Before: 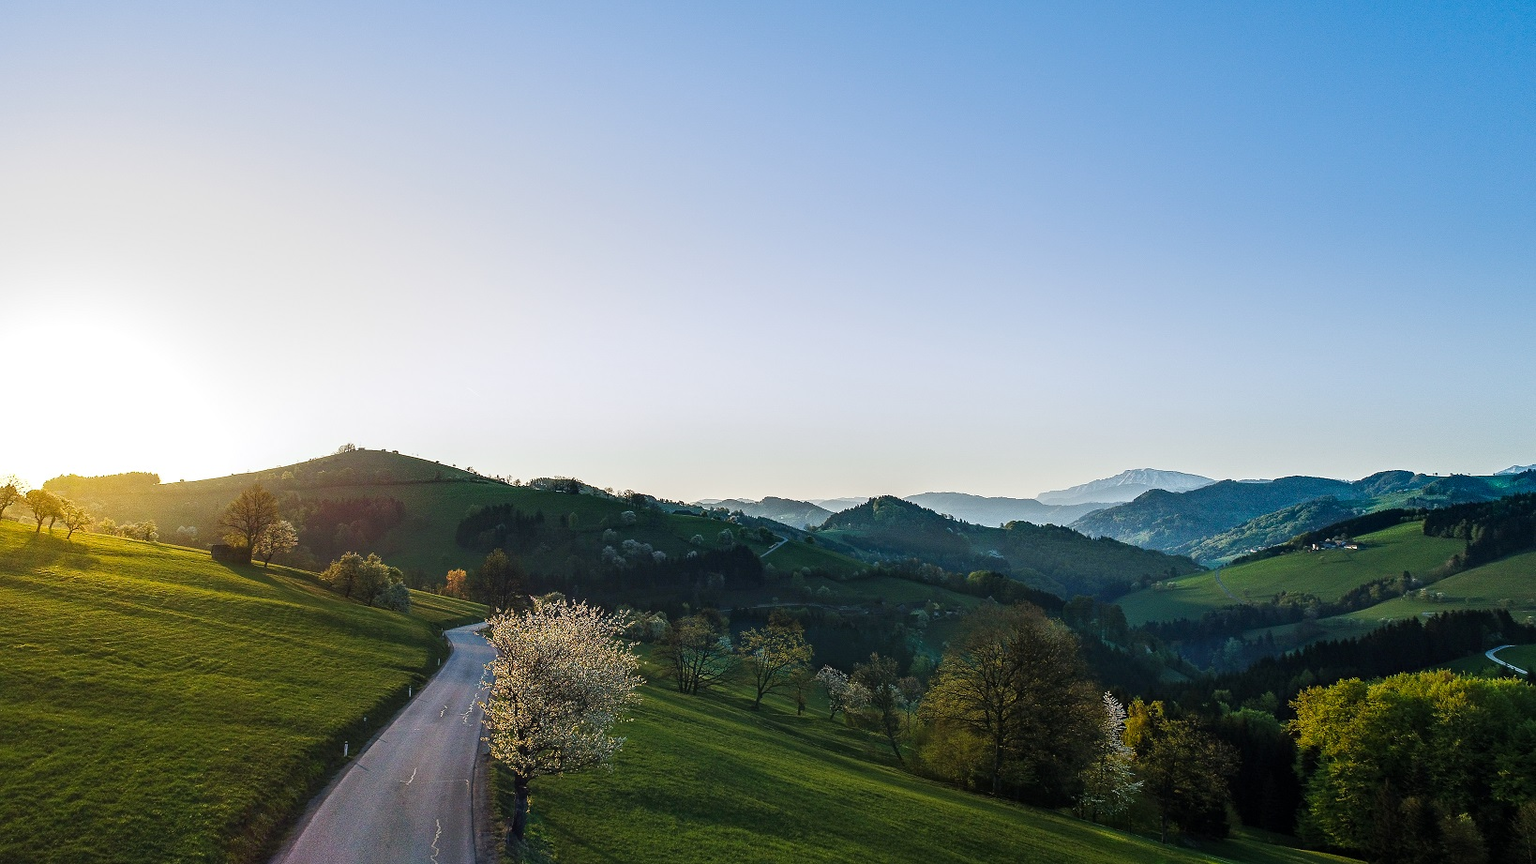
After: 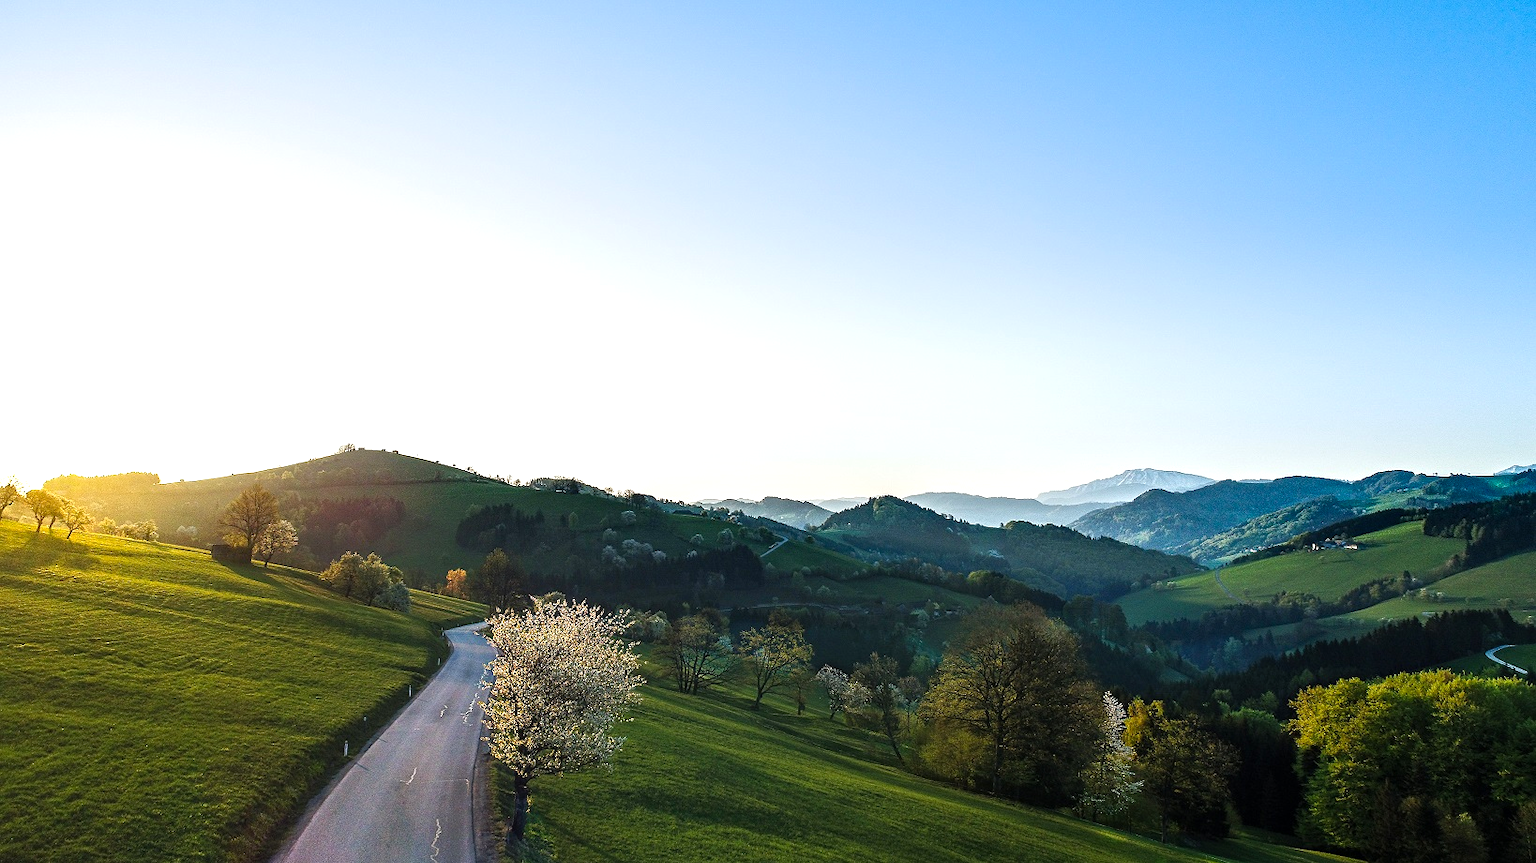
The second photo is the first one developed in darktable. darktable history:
levels: black 8.54%, levels [0, 0.43, 0.859]
